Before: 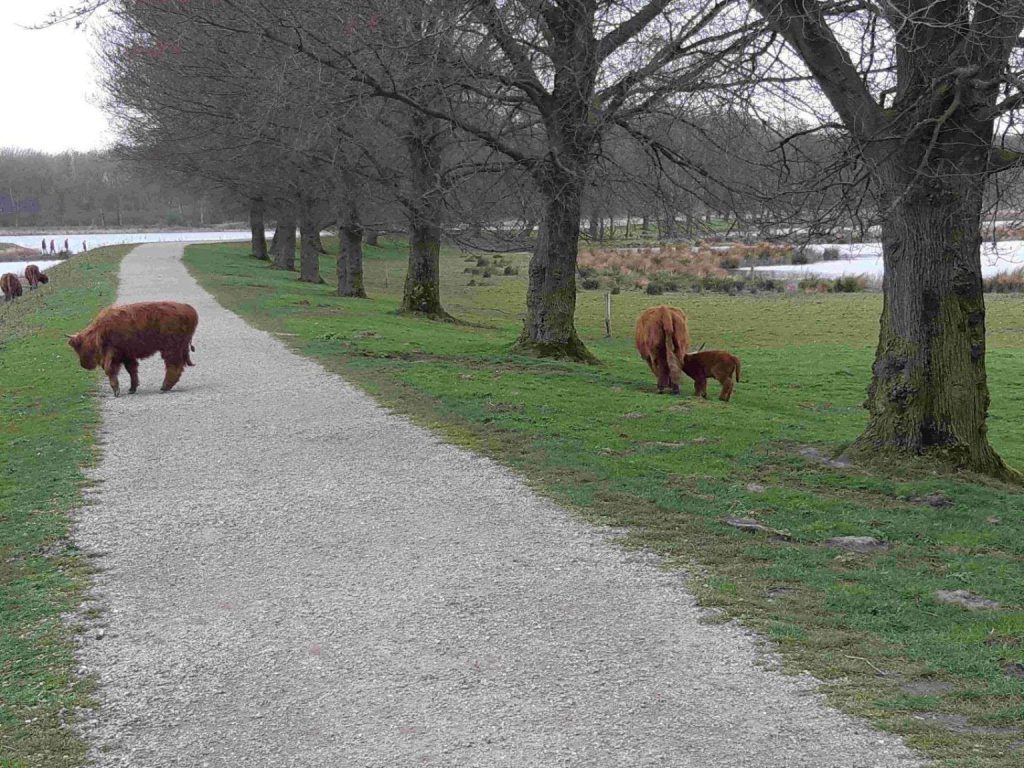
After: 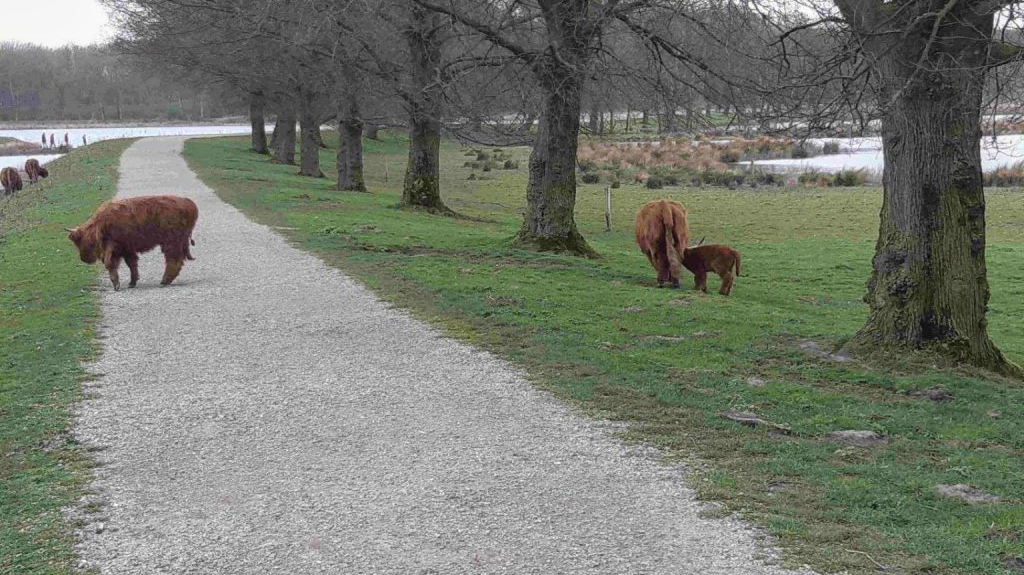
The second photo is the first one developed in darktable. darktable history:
crop: top 13.887%, bottom 11.118%
local contrast: on, module defaults
tone curve: curves: ch0 [(0, 0.068) (1, 0.961)], preserve colors none
